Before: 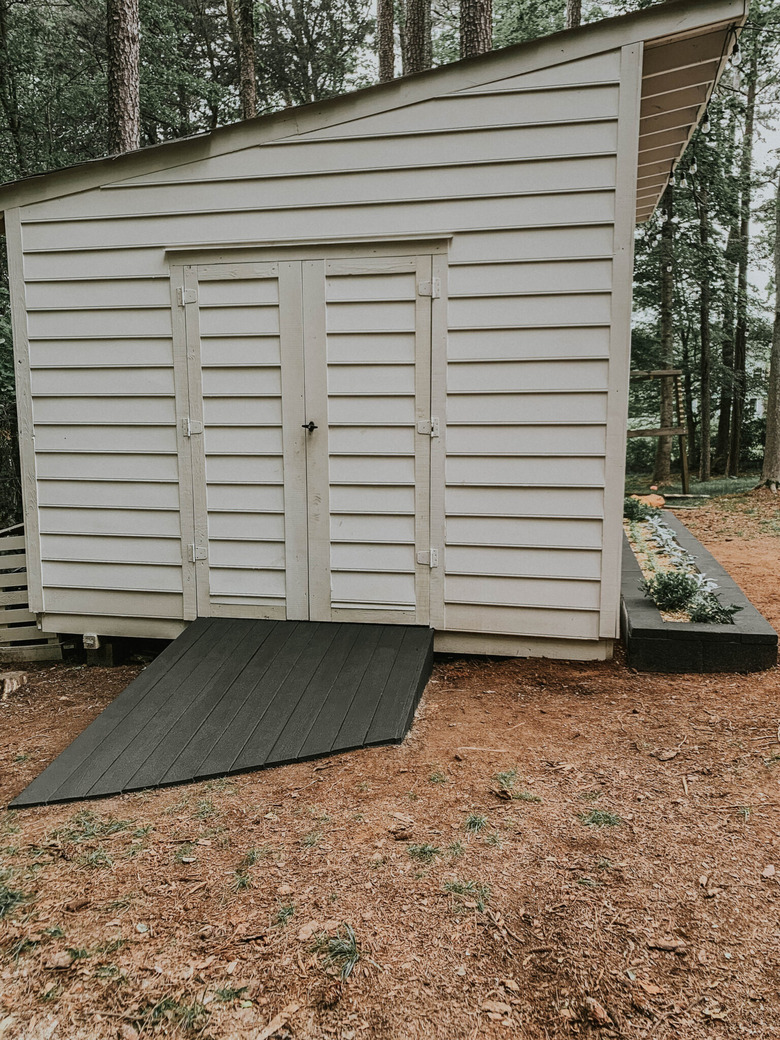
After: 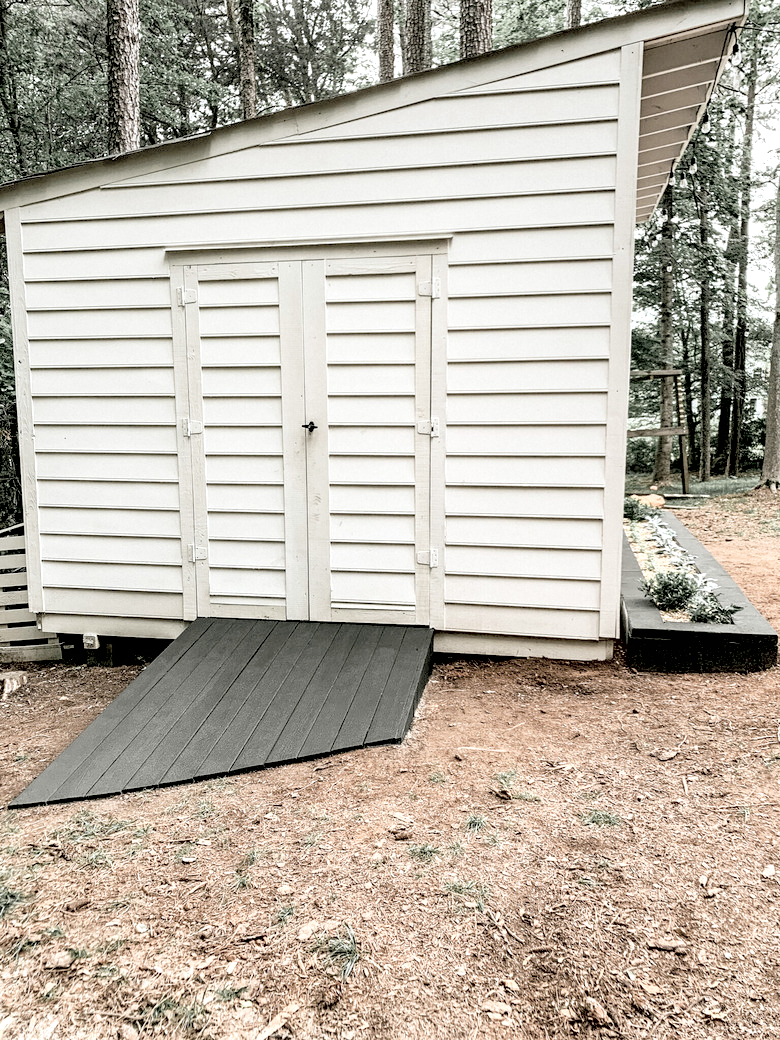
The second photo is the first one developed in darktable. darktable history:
contrast brightness saturation: brightness 0.186, saturation -0.5
exposure: black level correction 0.011, exposure 1.08 EV, compensate exposure bias true, compensate highlight preservation false
